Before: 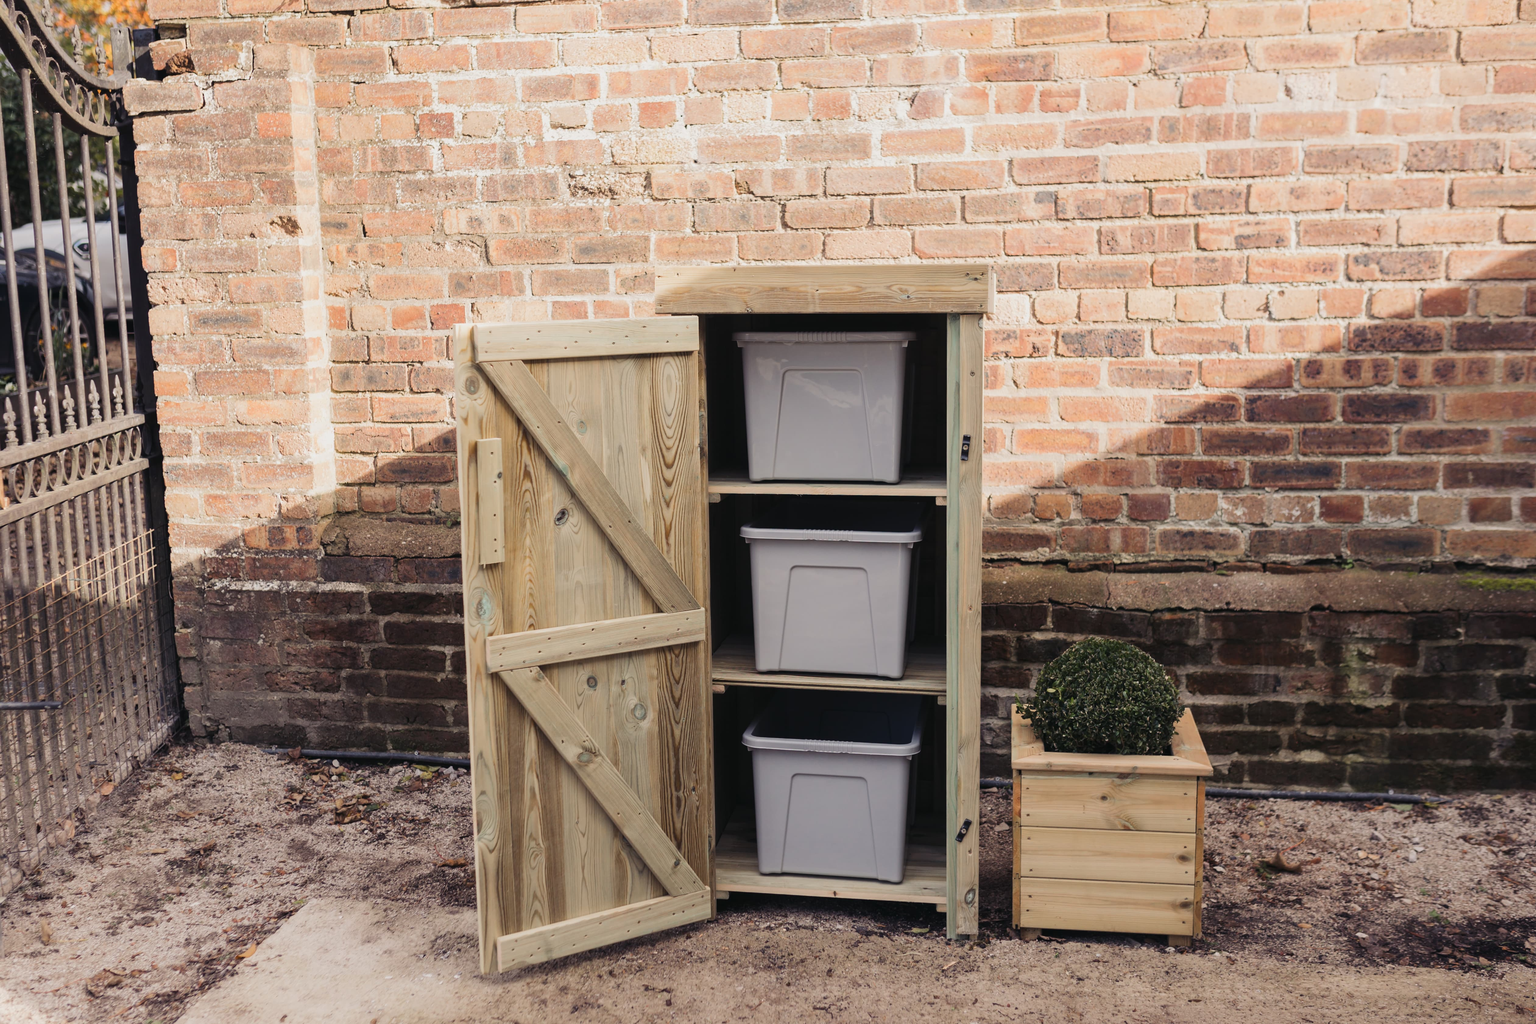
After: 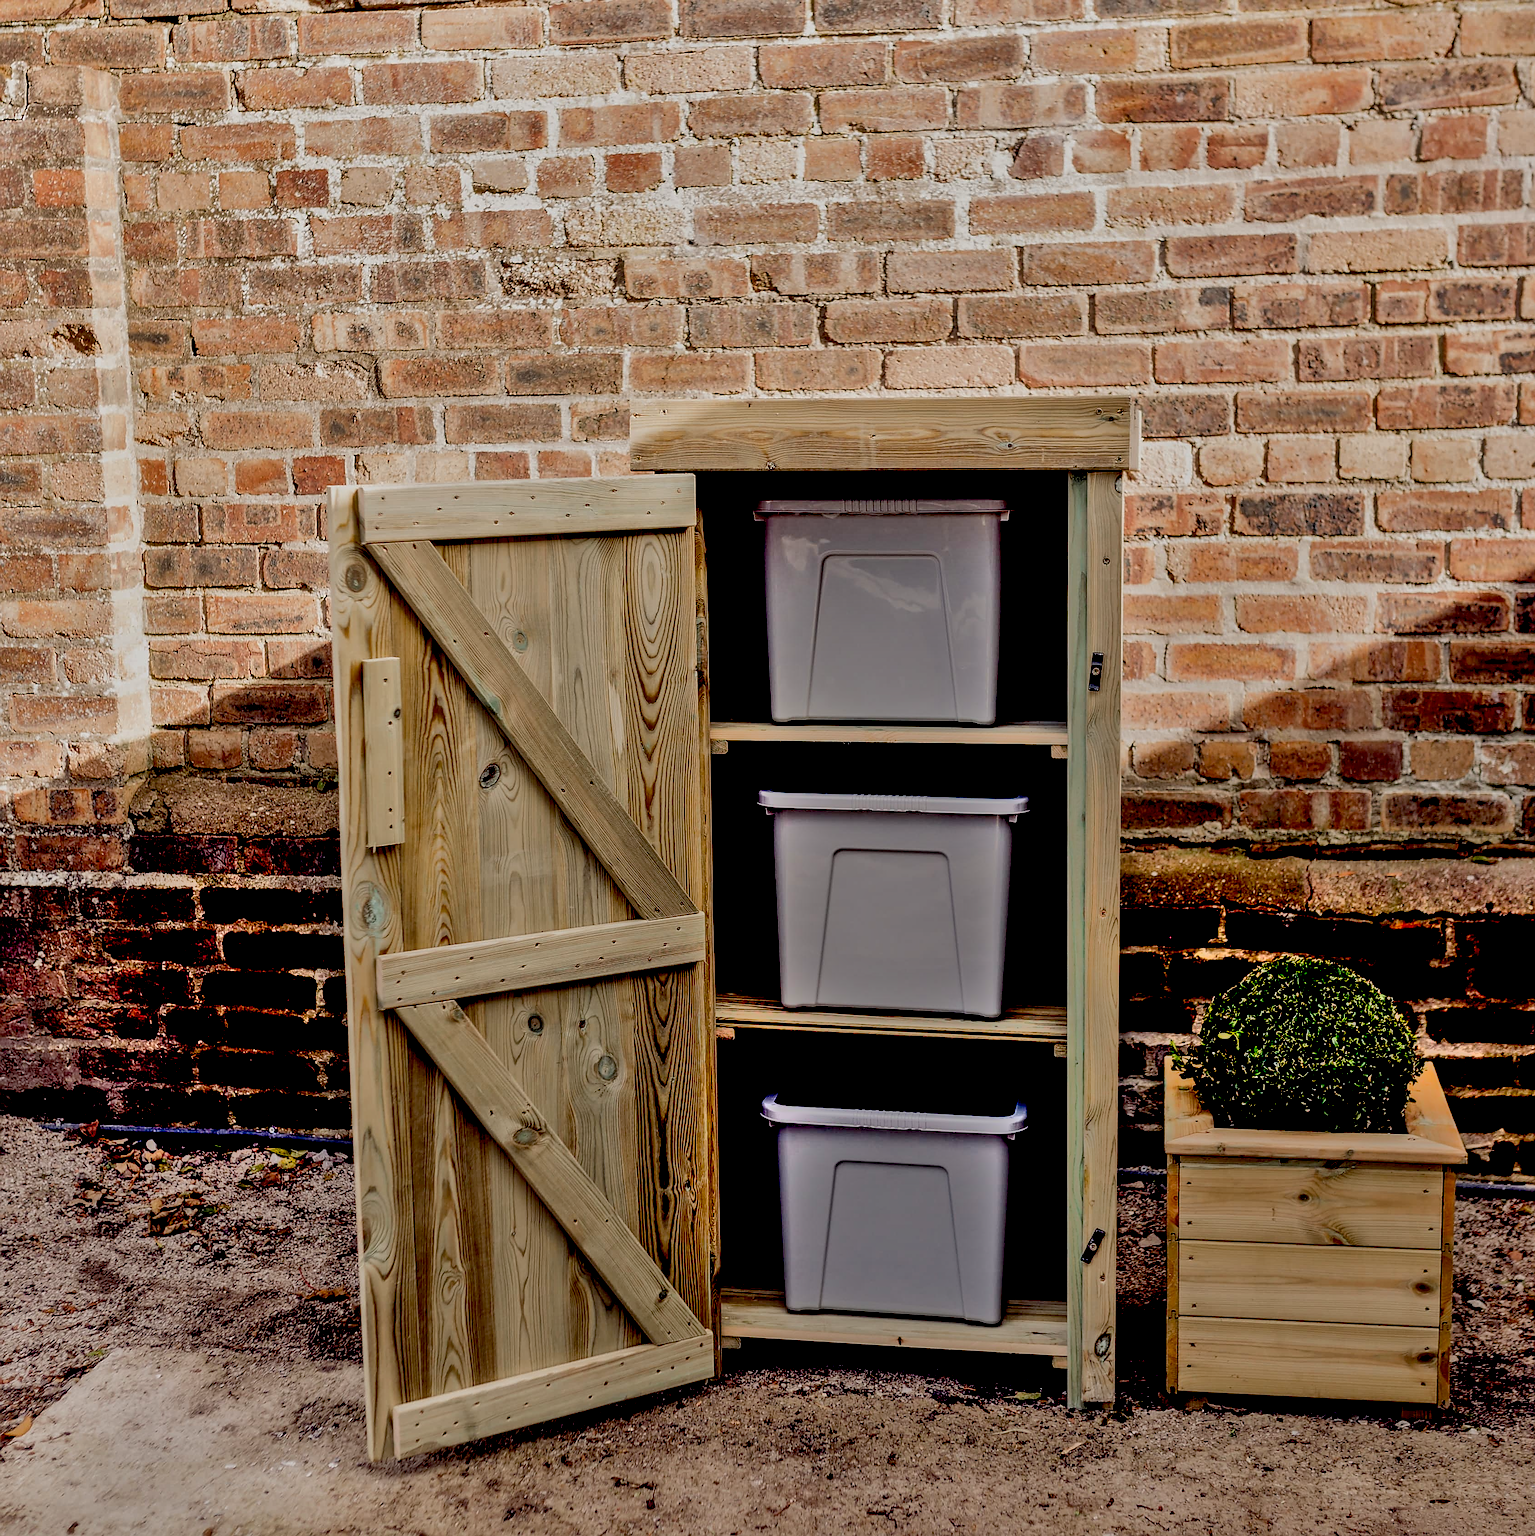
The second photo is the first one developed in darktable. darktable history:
local contrast: on, module defaults
sharpen: radius 1.423, amount 1.25, threshold 0.845
crop and rotate: left 15.319%, right 18.036%
shadows and highlights: white point adjustment -3.55, highlights -63.81, soften with gaussian
exposure: black level correction 0.058, compensate exposure bias true, compensate highlight preservation false
